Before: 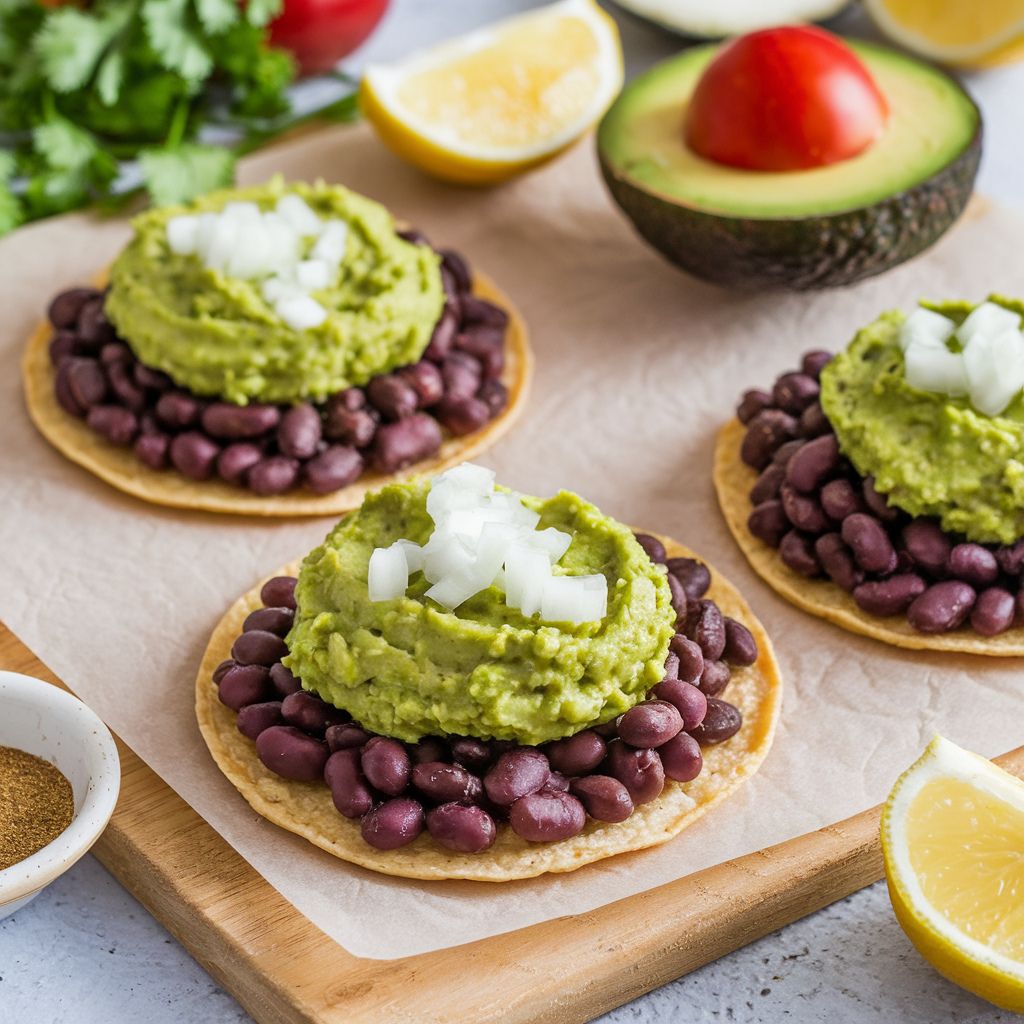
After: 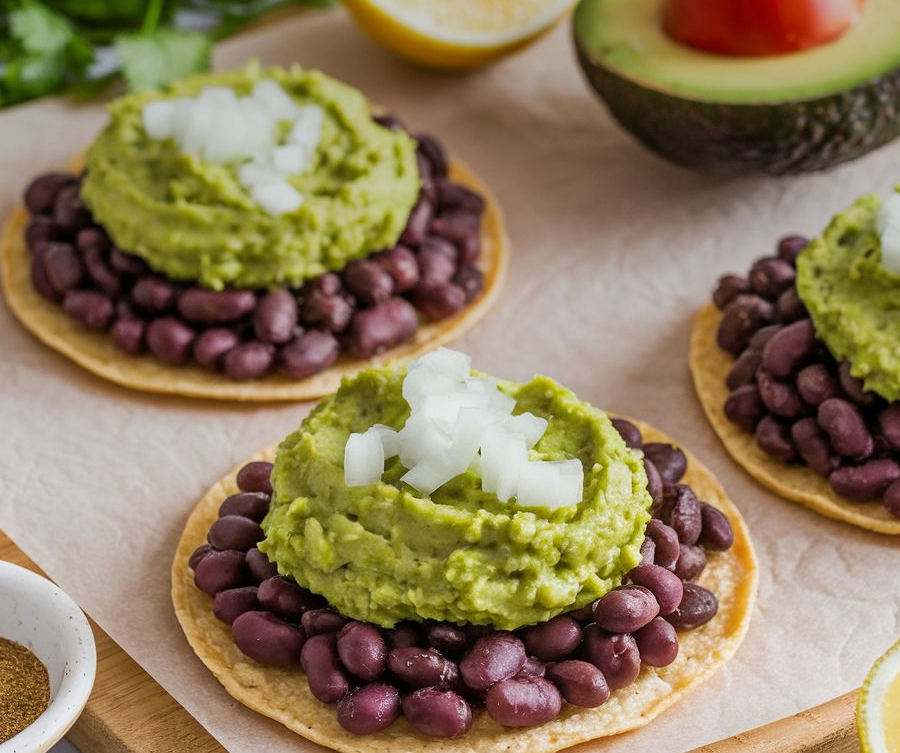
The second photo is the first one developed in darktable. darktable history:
crop and rotate: left 2.425%, top 11.305%, right 9.6%, bottom 15.08%
graduated density: on, module defaults
